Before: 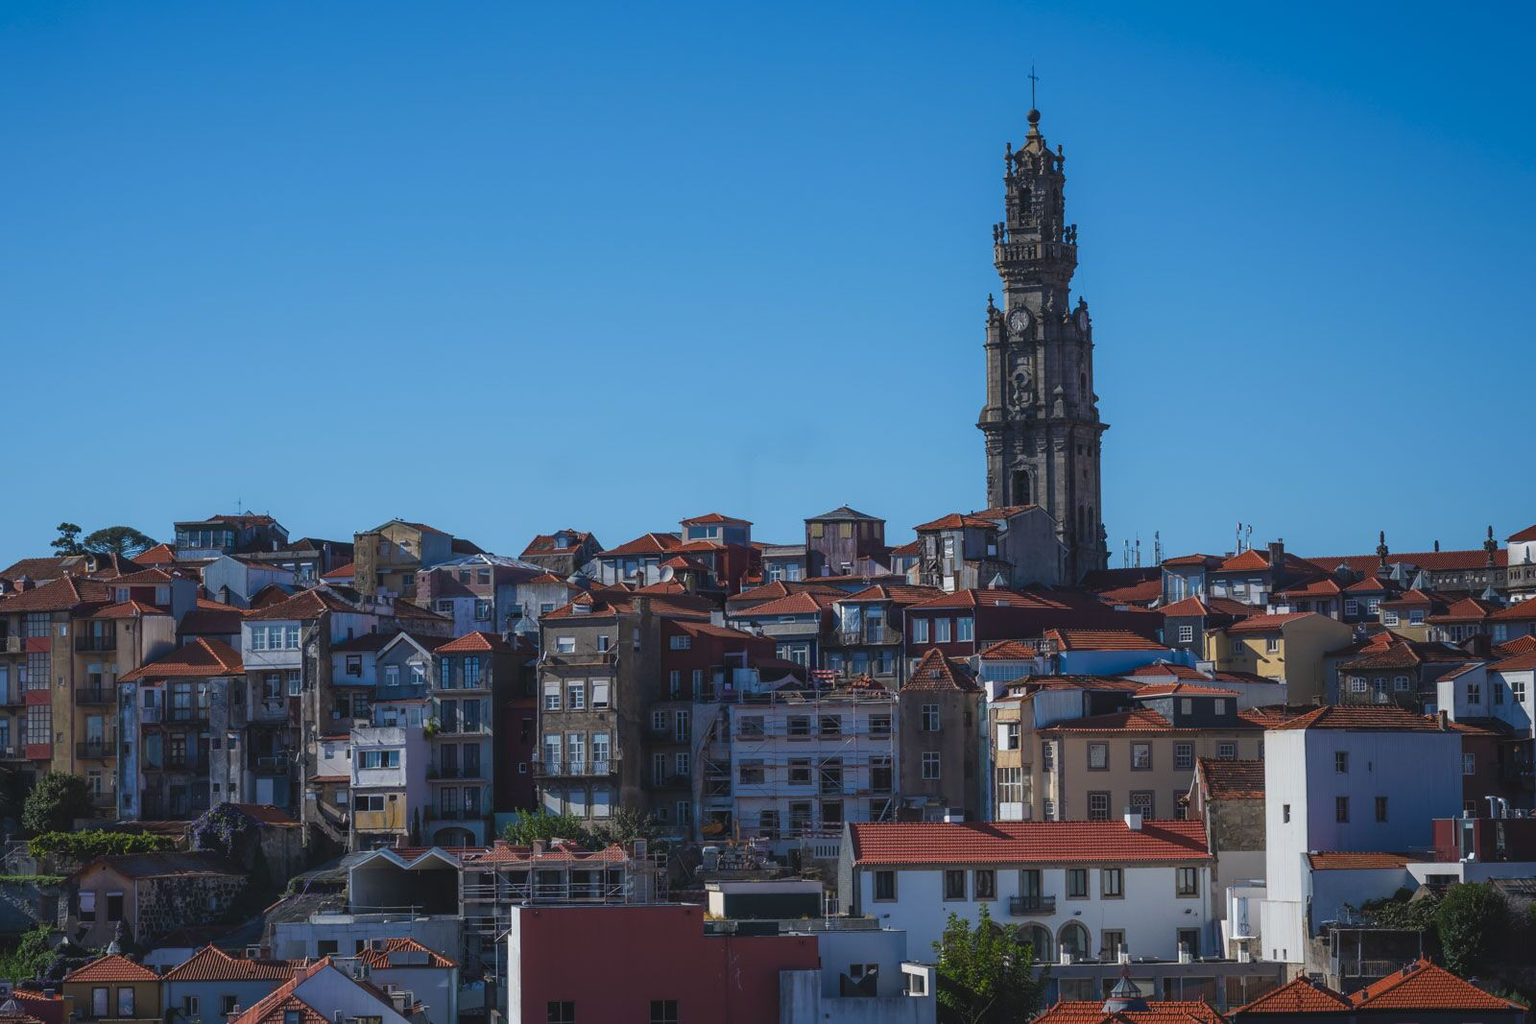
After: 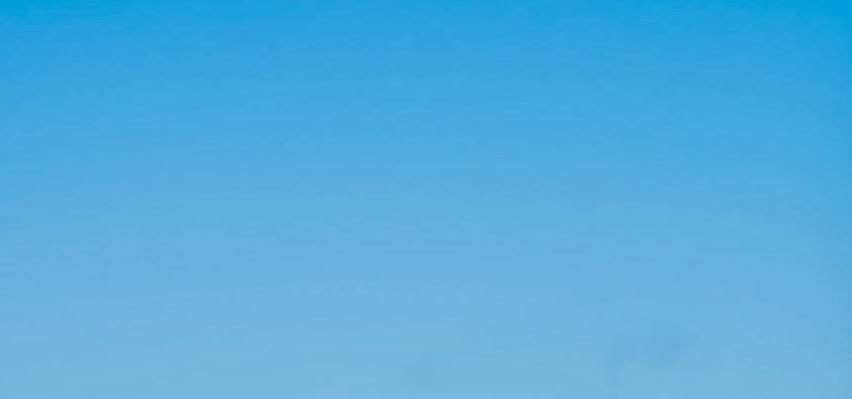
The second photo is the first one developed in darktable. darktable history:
crop: left 10.253%, top 10.694%, right 36.467%, bottom 51.835%
sharpen: amount 0.205
base curve: curves: ch0 [(0, 0) (0.036, 0.025) (0.121, 0.166) (0.206, 0.329) (0.605, 0.79) (1, 1)], preserve colors none
shadows and highlights: soften with gaussian
